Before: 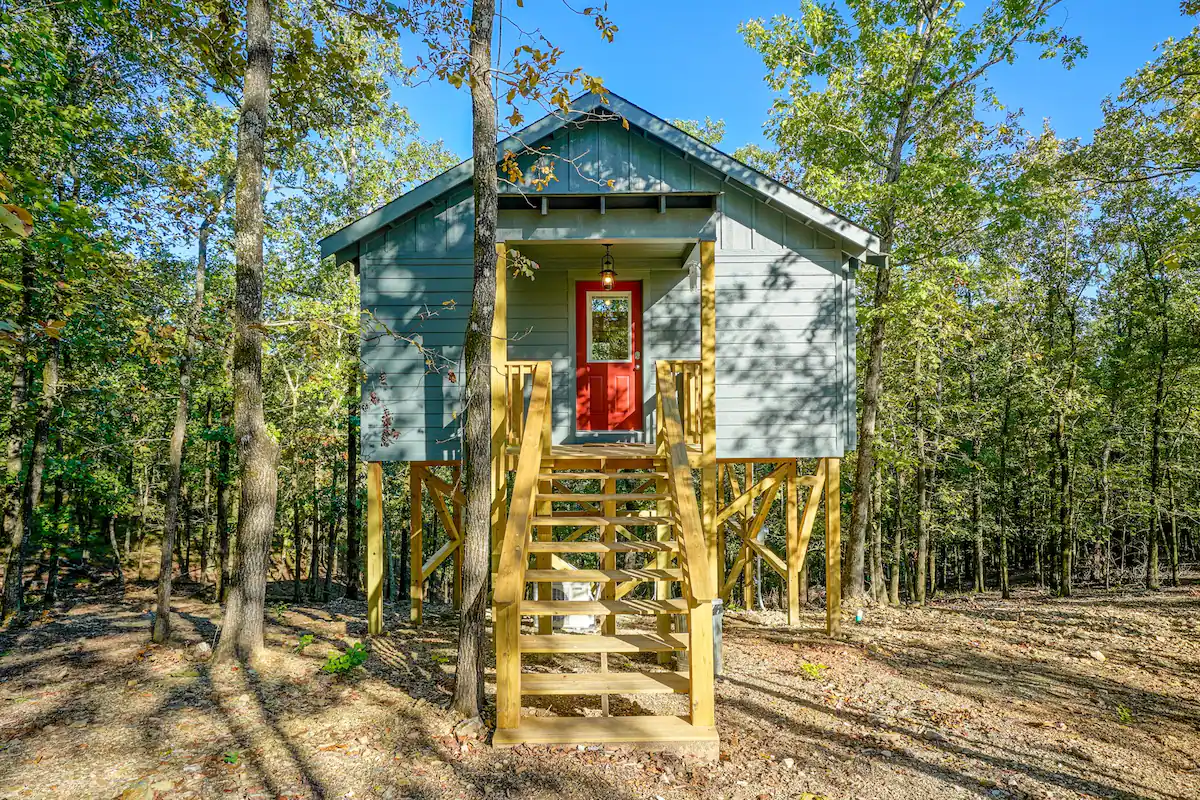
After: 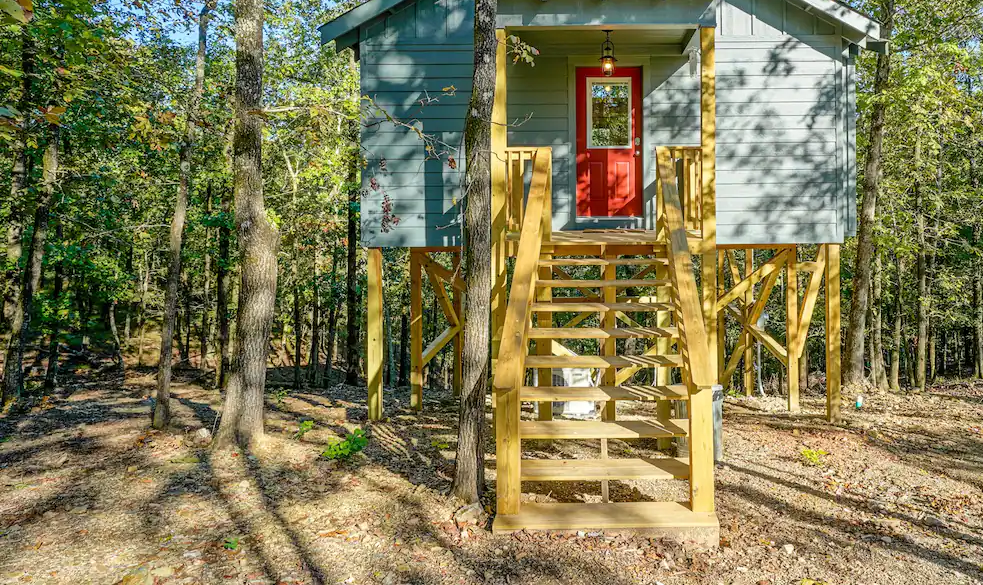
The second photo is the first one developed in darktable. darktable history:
crop: top 26.777%, right 18.016%
